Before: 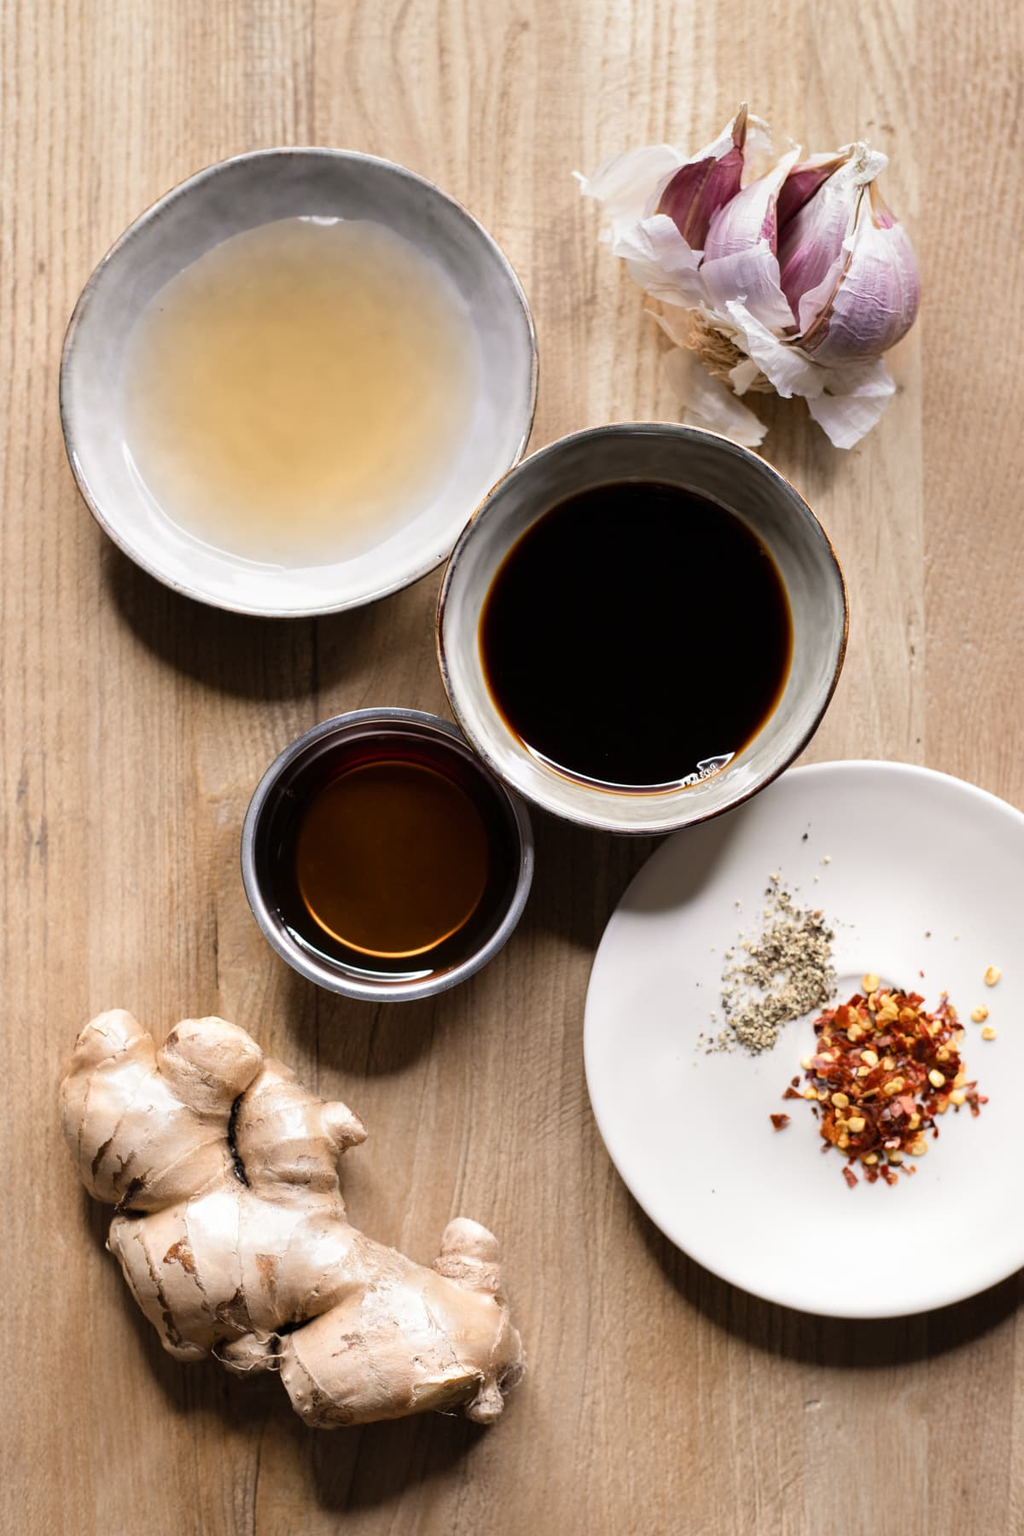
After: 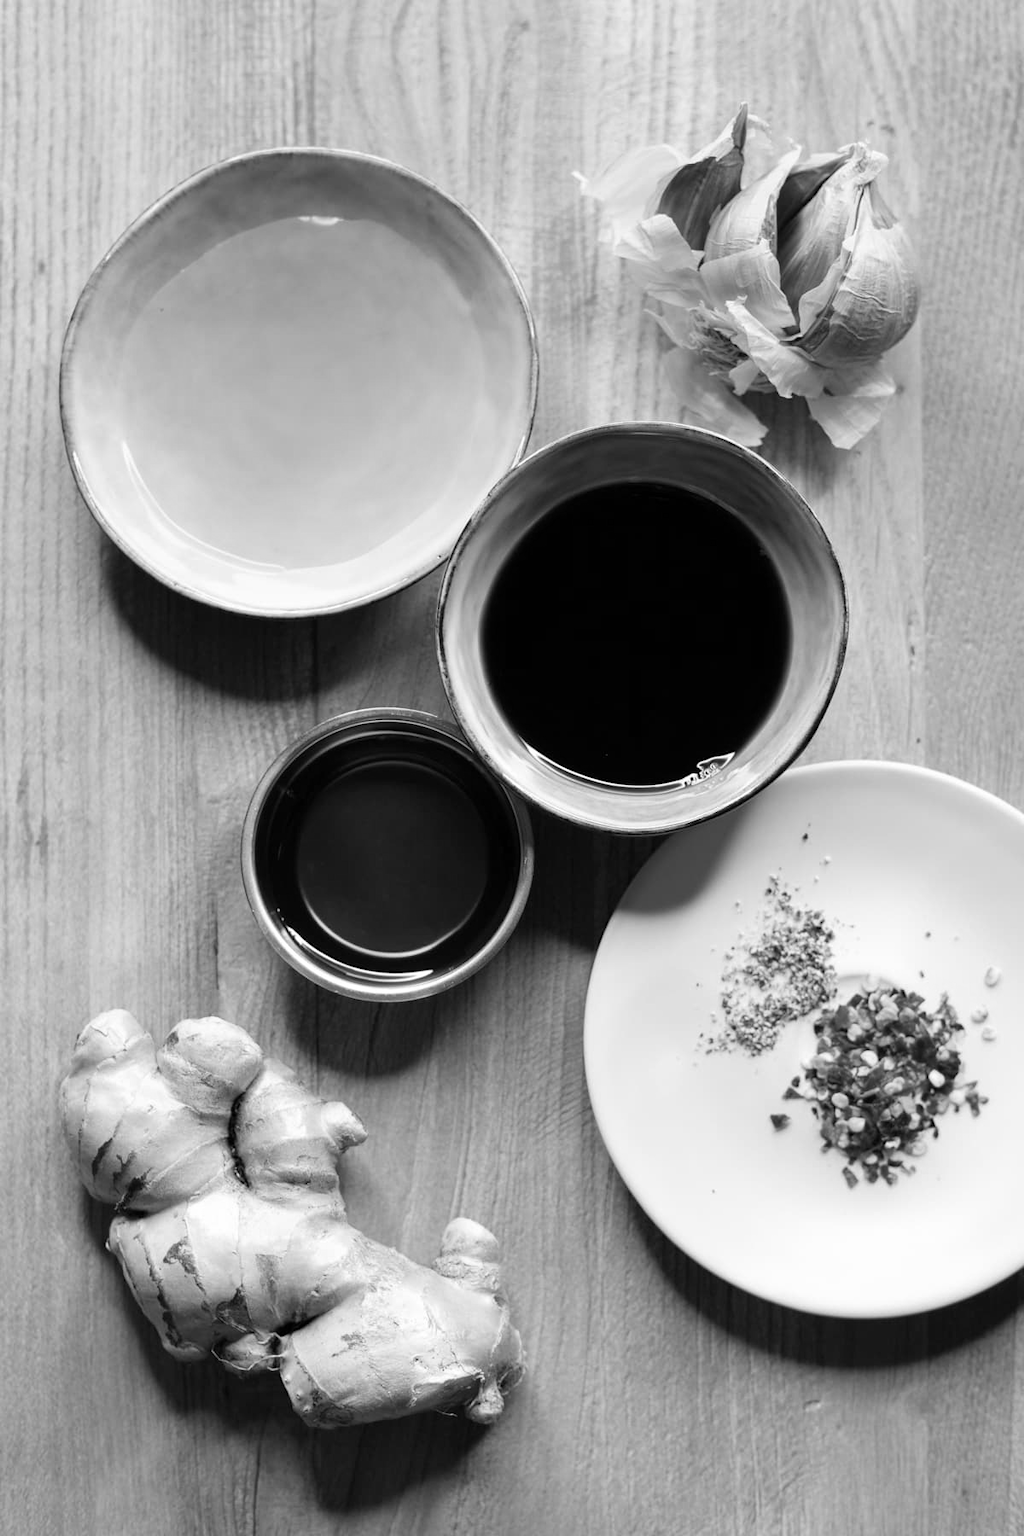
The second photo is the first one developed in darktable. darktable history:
velvia: on, module defaults
monochrome: on, module defaults
